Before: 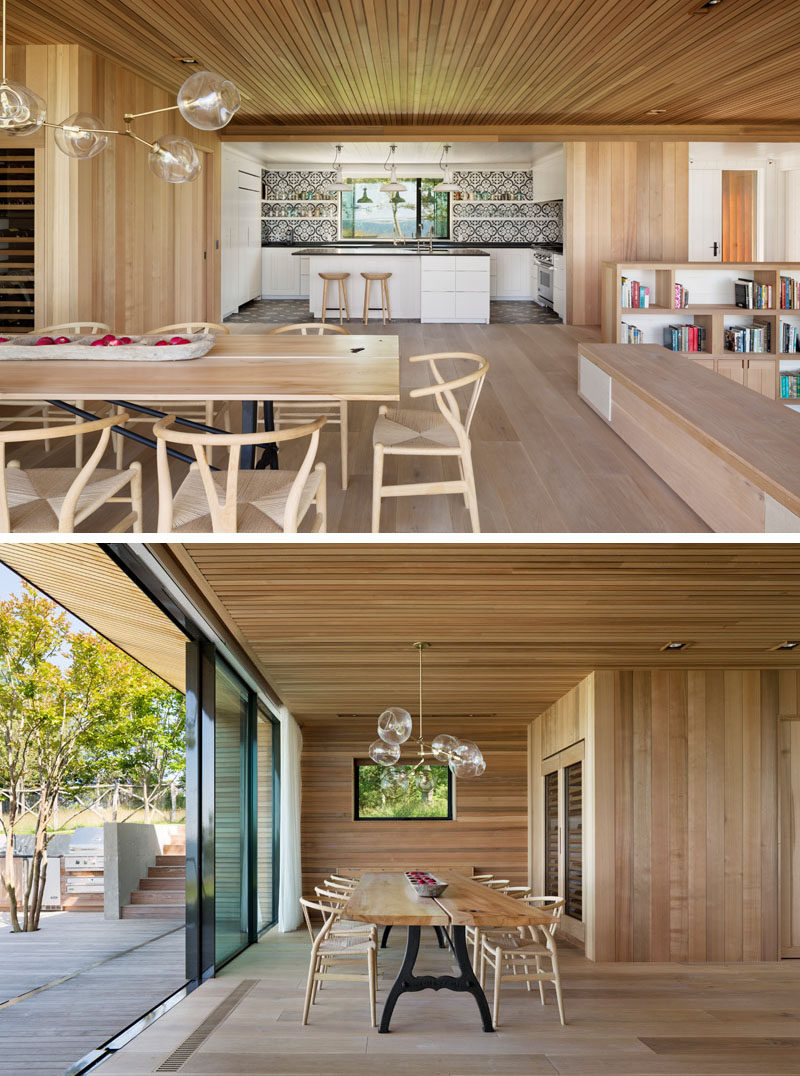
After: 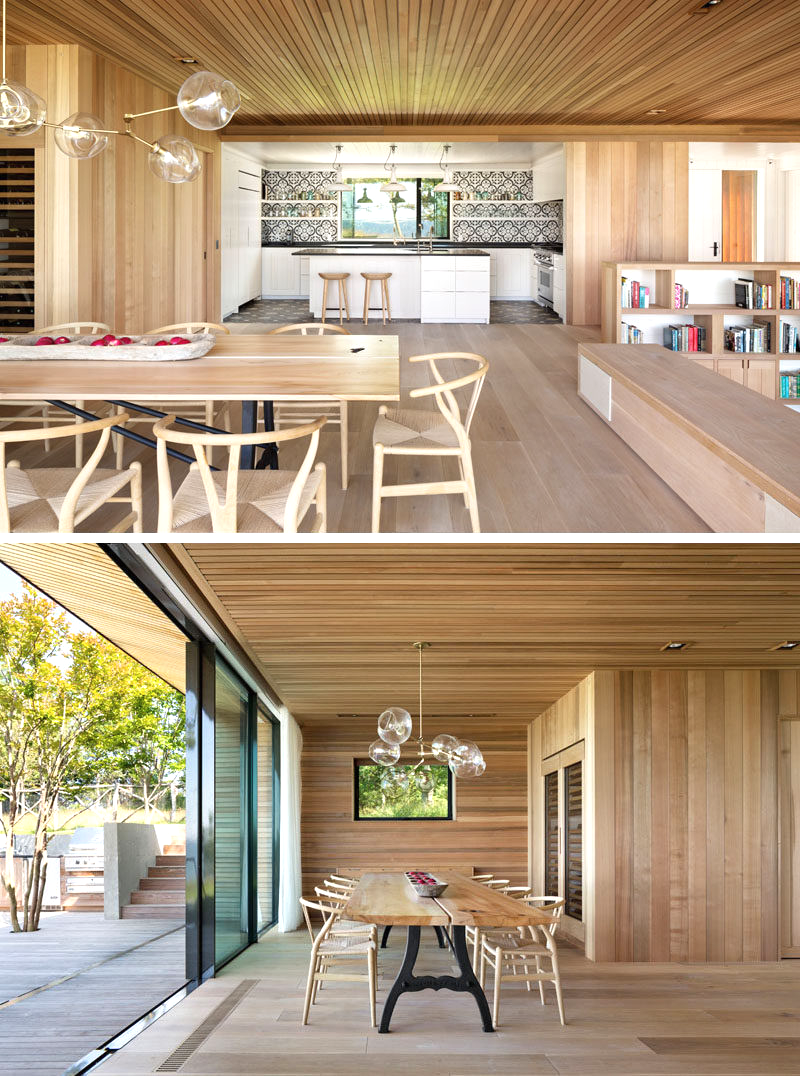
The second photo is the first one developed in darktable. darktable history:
contrast brightness saturation: saturation -0.029
exposure: black level correction 0, exposure 0.498 EV, compensate highlight preservation false
